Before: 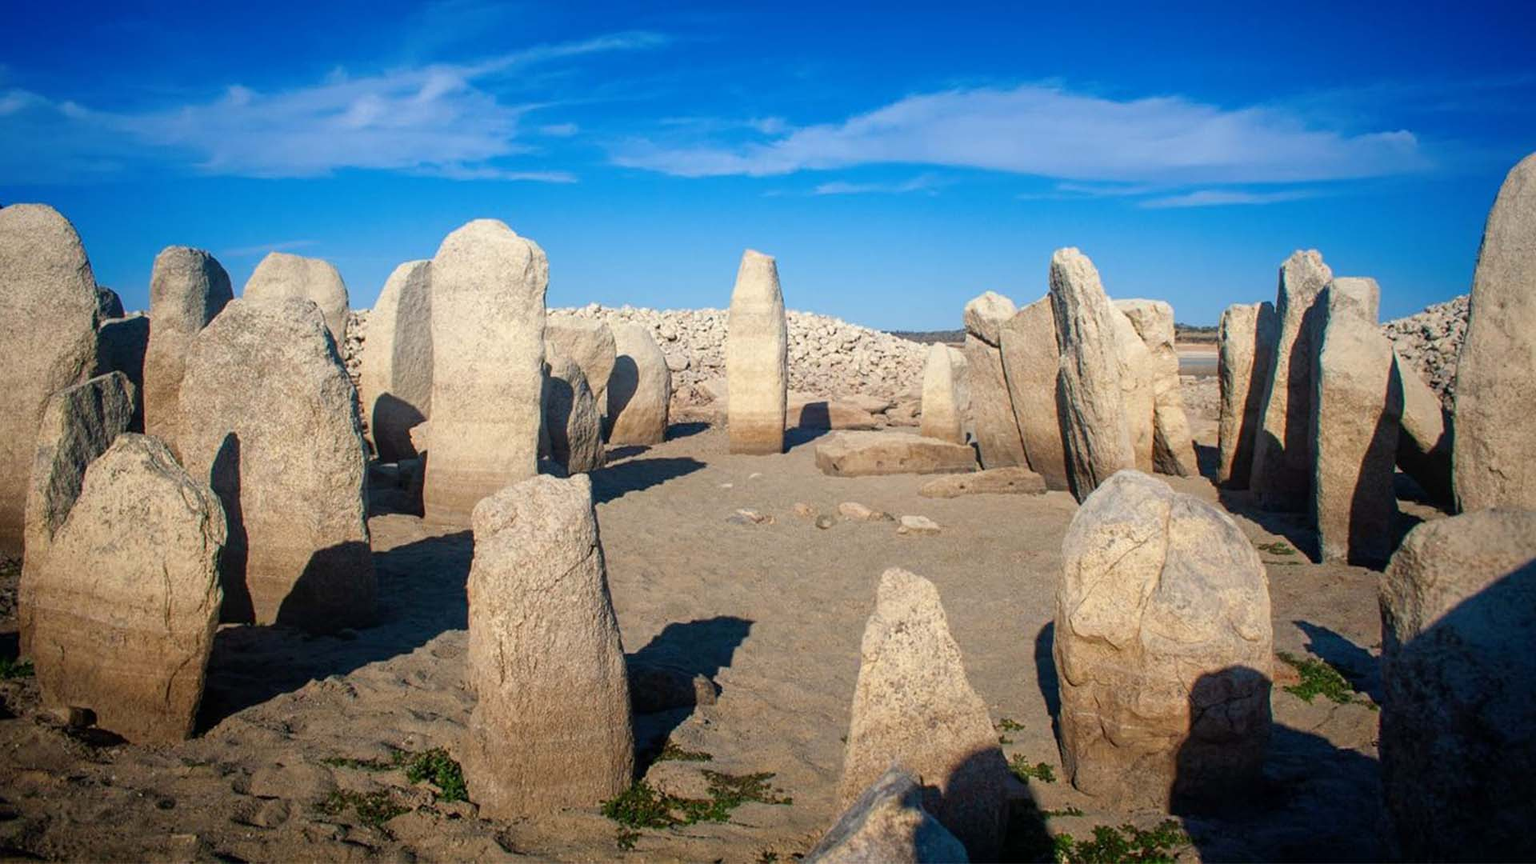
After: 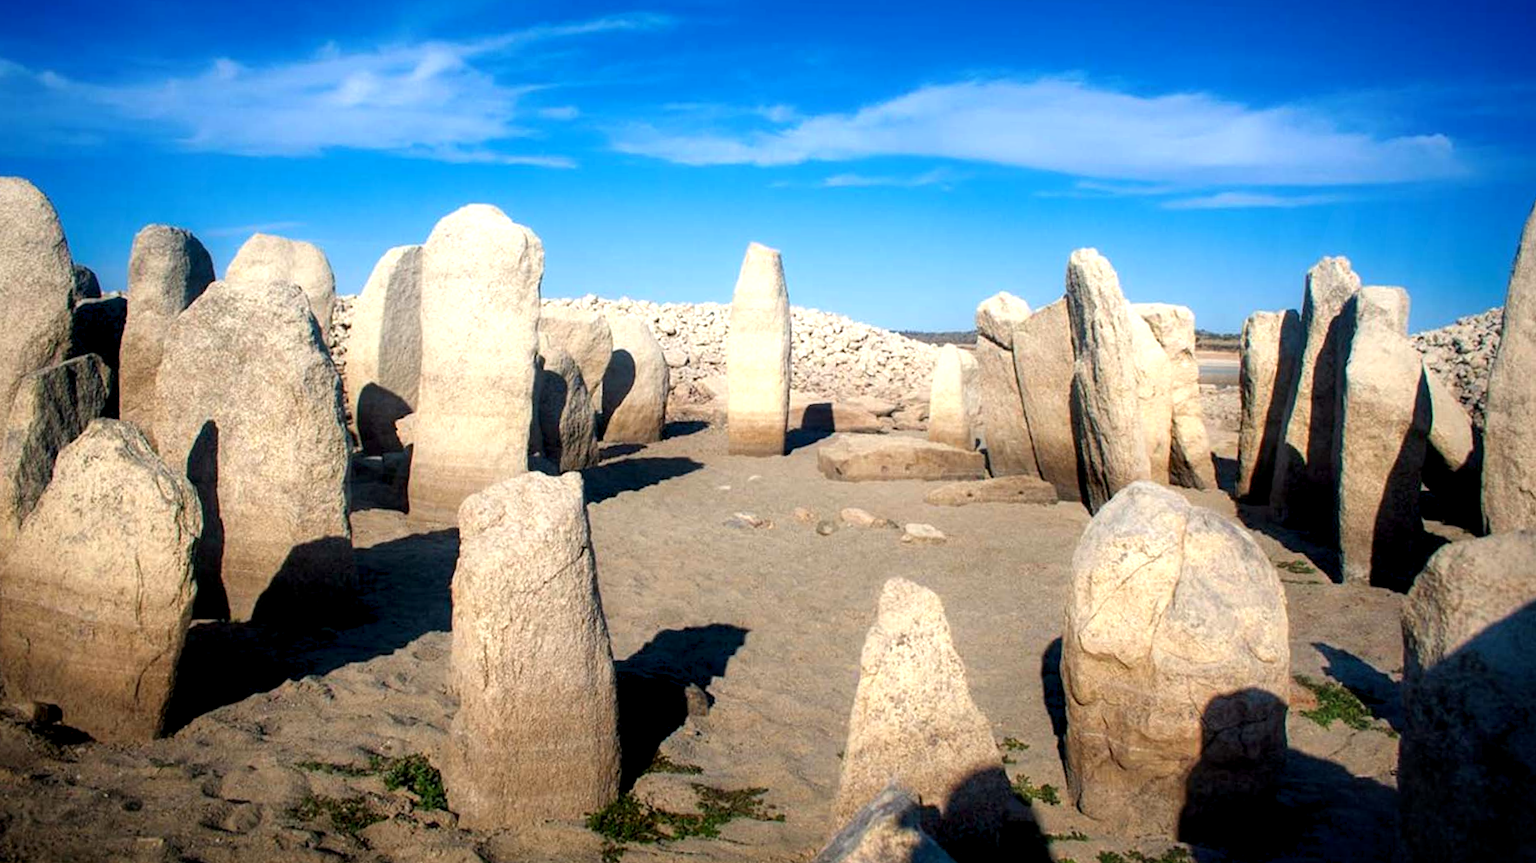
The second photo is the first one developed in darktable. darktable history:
tone equalizer: -8 EV -0.455 EV, -7 EV -0.426 EV, -6 EV -0.334 EV, -5 EV -0.238 EV, -3 EV 0.214 EV, -2 EV 0.308 EV, -1 EV 0.39 EV, +0 EV 0.409 EV
crop and rotate: angle -1.36°
contrast equalizer: octaves 7, y [[0.579, 0.58, 0.505, 0.5, 0.5, 0.5], [0.5 ×6], [0.5 ×6], [0 ×6], [0 ×6]]
